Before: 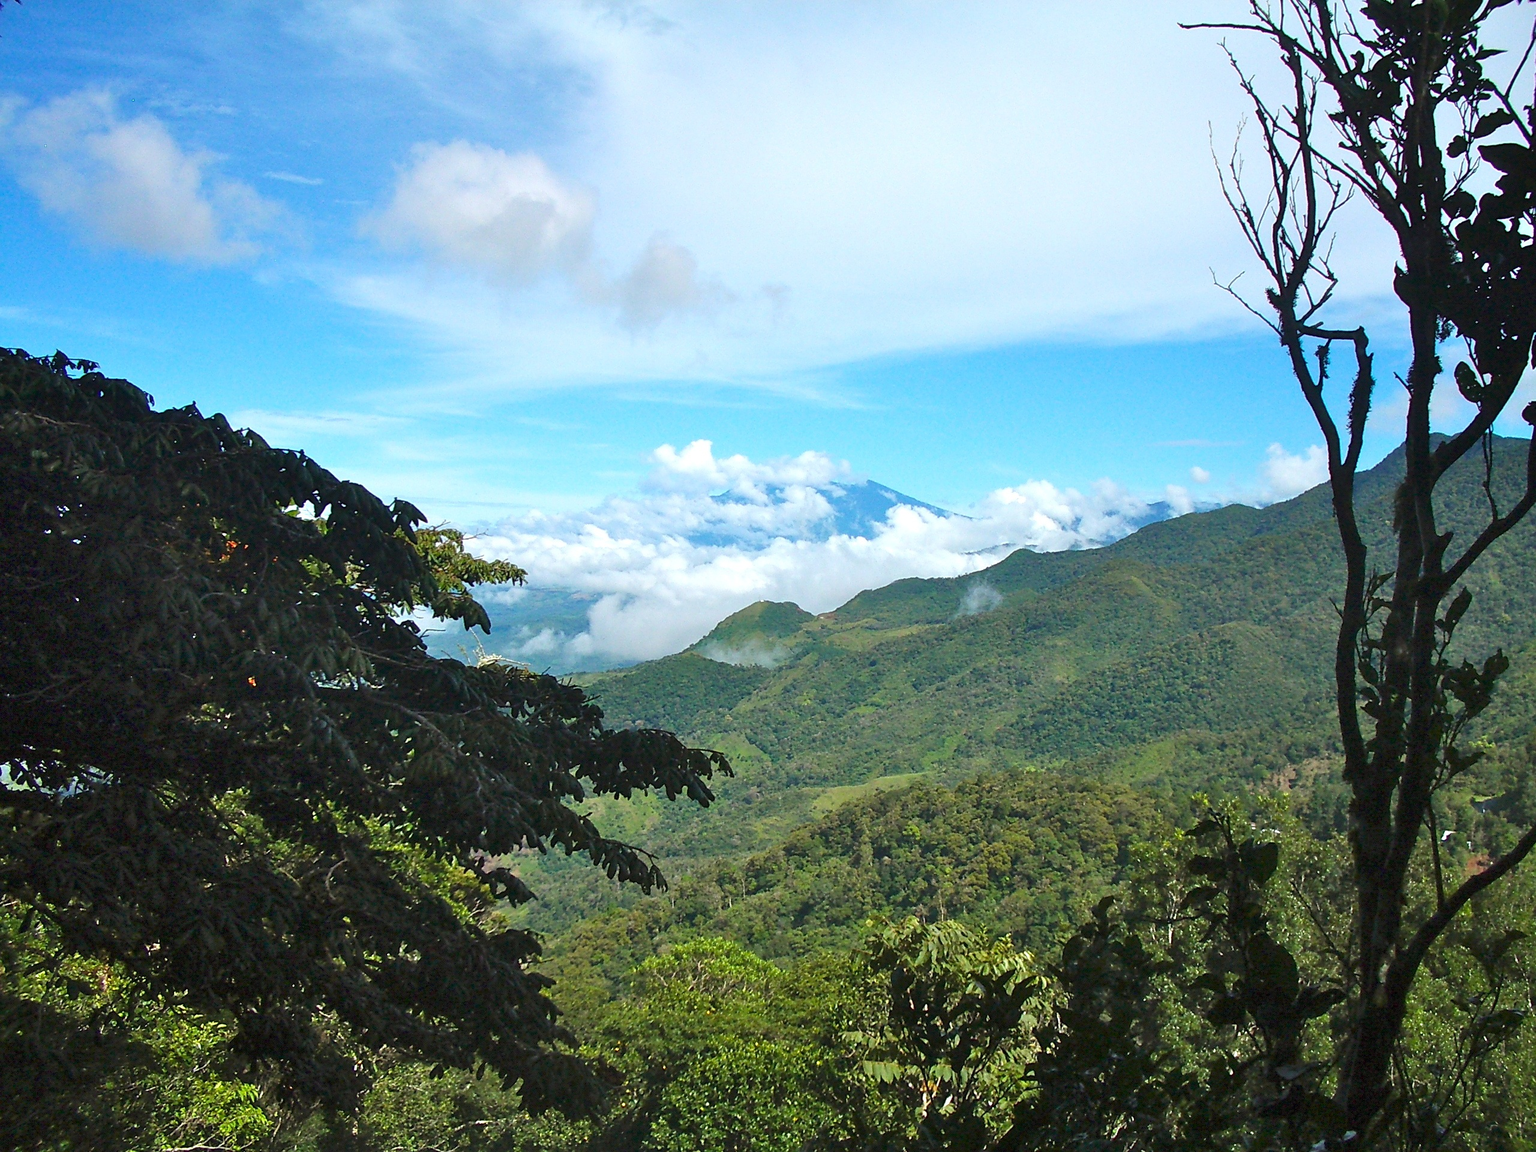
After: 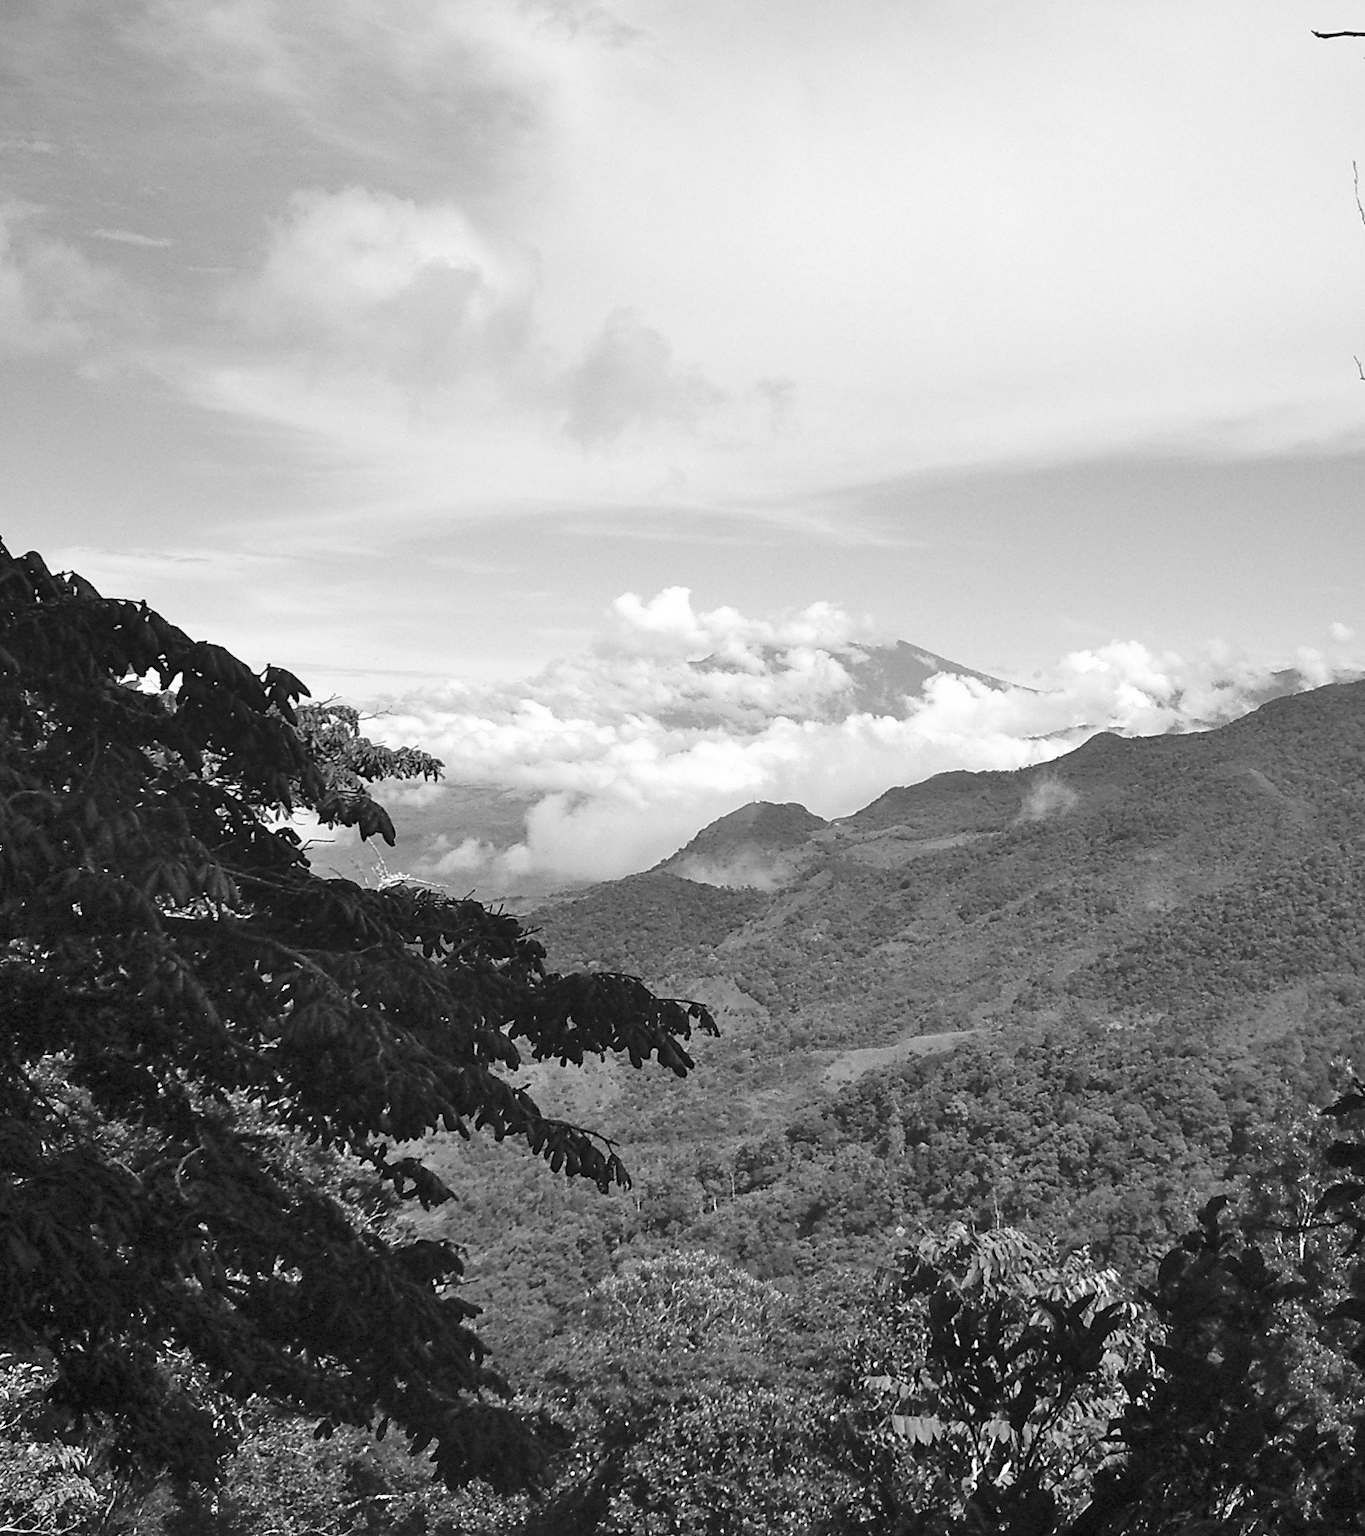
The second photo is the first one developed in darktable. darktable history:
crop and rotate: left 12.673%, right 20.66%
monochrome: on, module defaults
